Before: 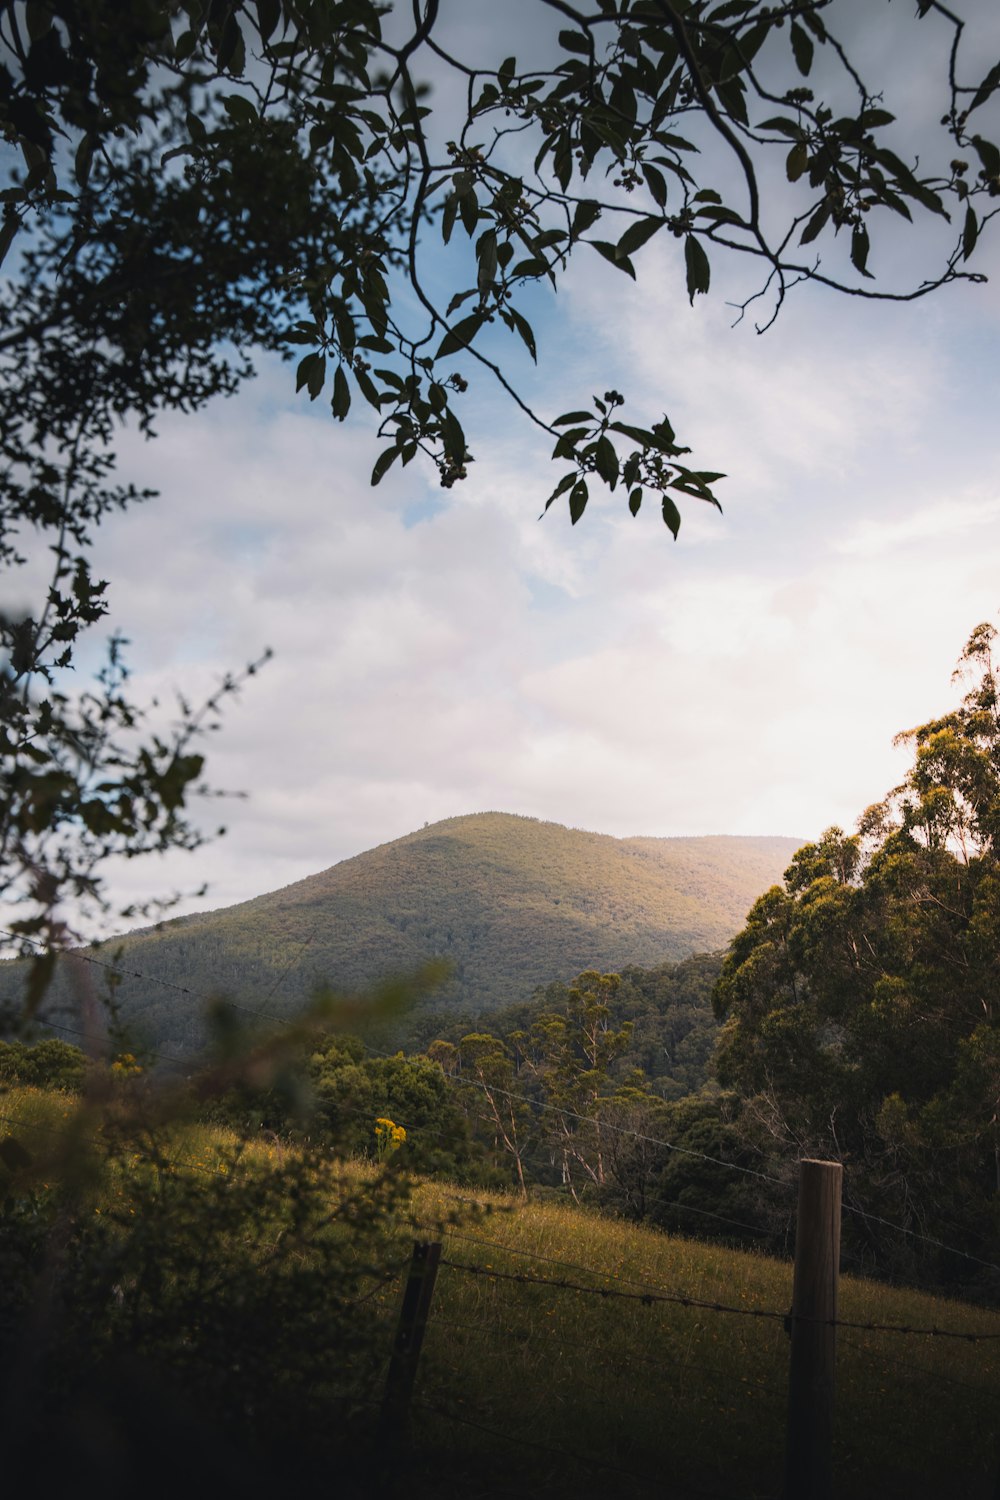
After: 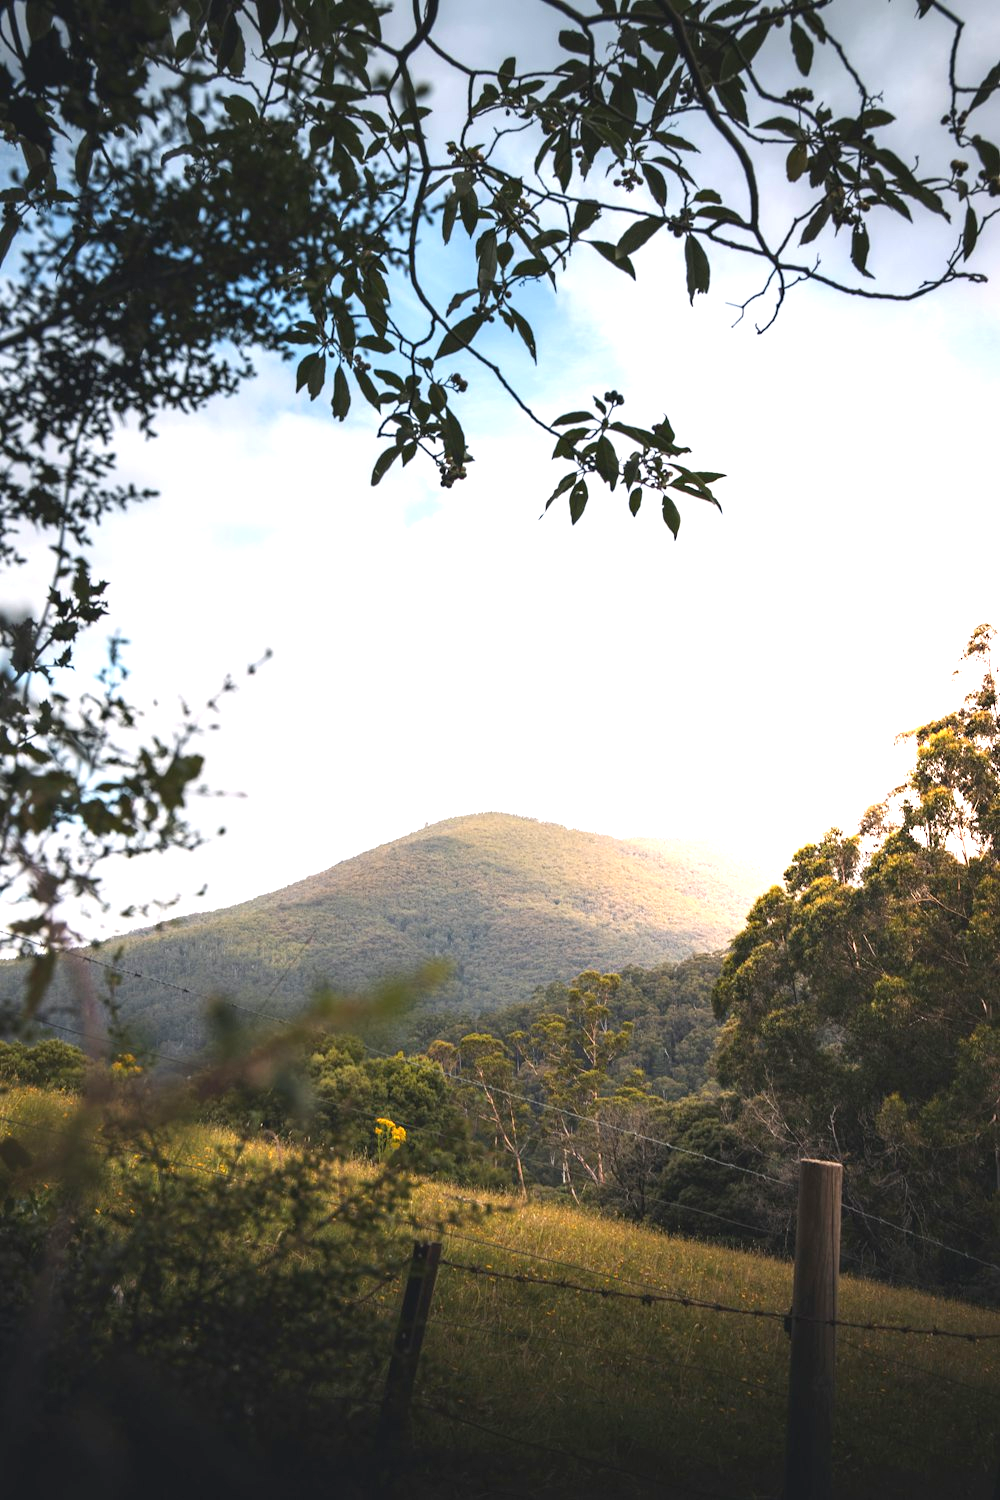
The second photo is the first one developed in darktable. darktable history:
exposure: exposure 1.15 EV, compensate highlight preservation false
